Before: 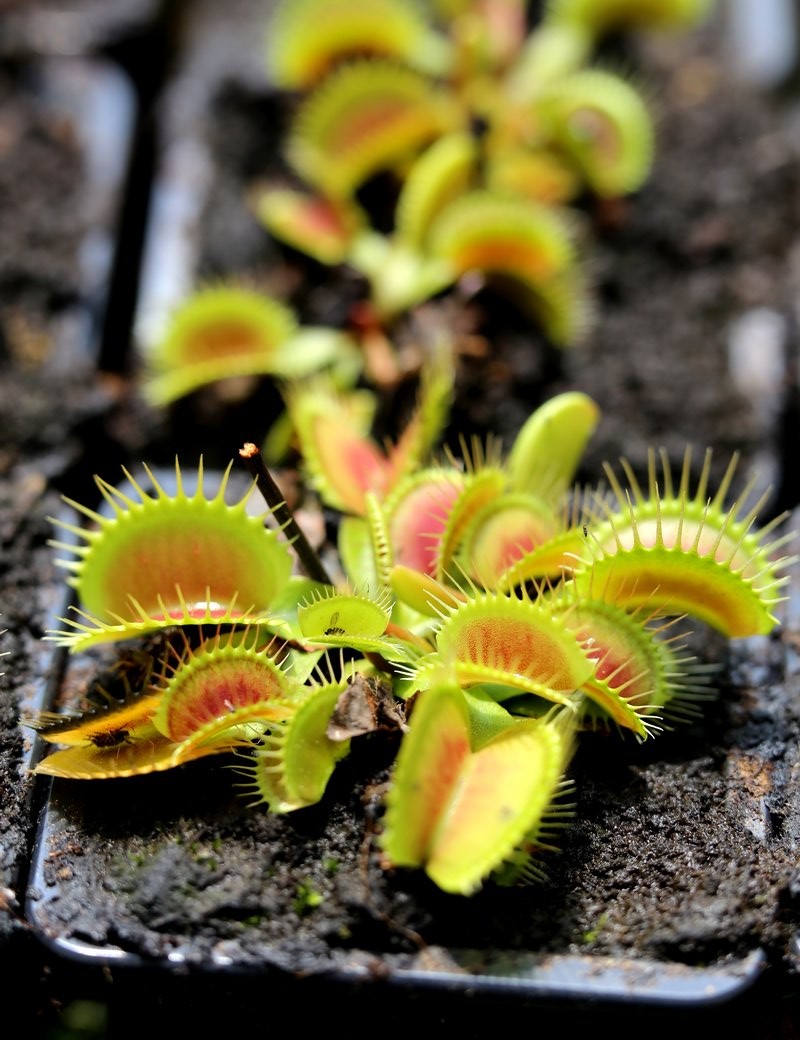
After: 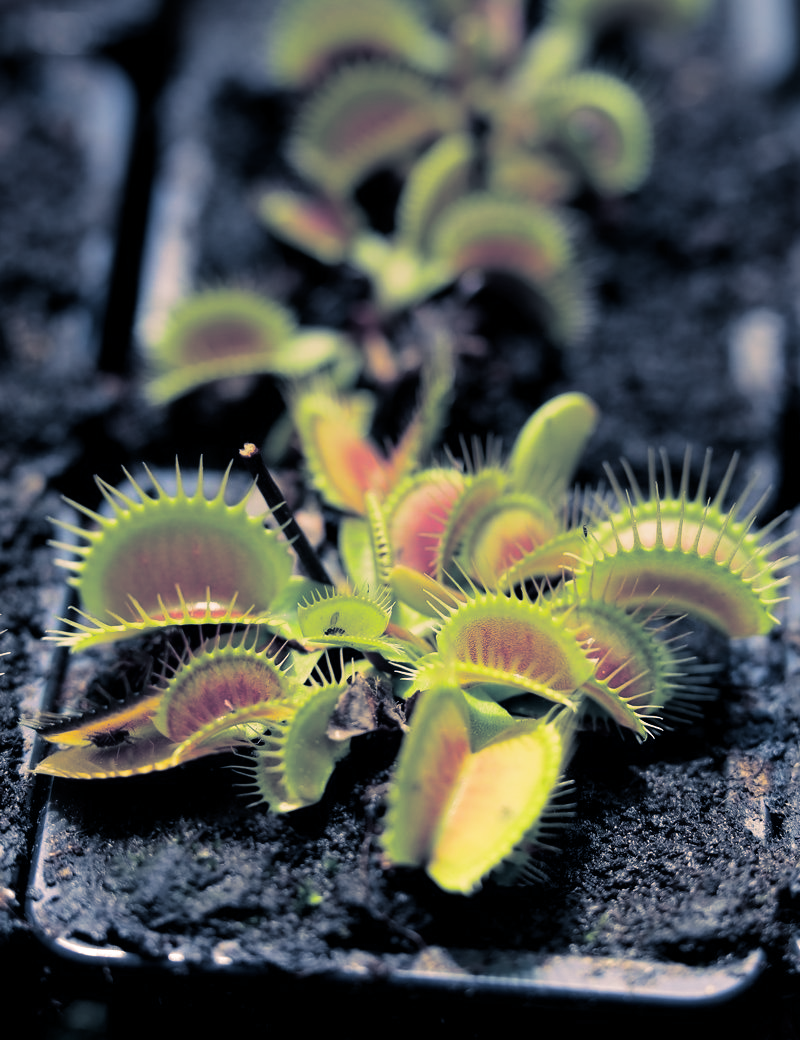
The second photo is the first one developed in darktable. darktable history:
graduated density: on, module defaults
split-toning: shadows › hue 226.8°, shadows › saturation 0.56, highlights › hue 28.8°, balance -40, compress 0%
tone equalizer: on, module defaults
